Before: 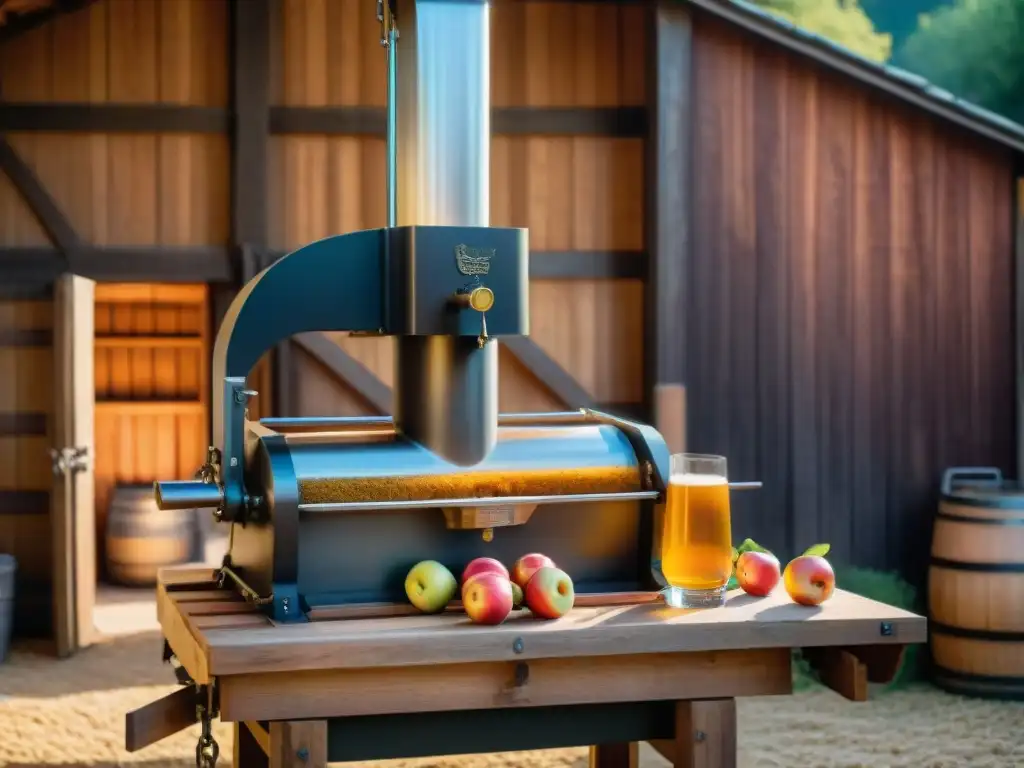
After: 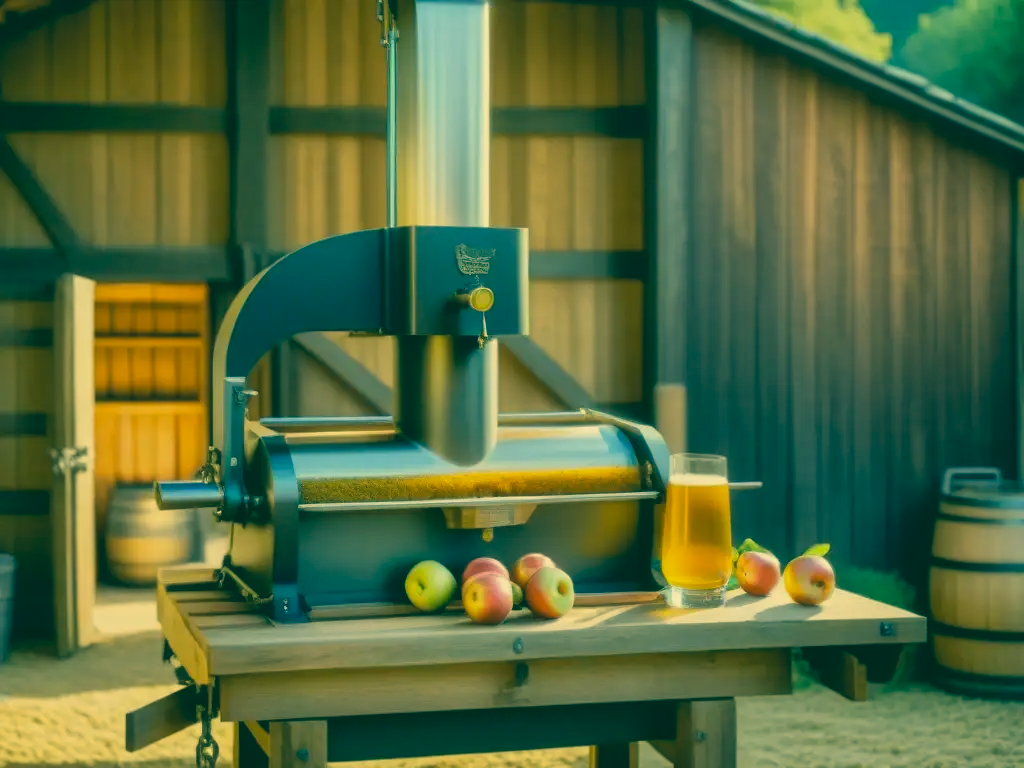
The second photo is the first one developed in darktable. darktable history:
contrast brightness saturation: contrast -0.144, brightness 0.043, saturation -0.126
local contrast: mode bilateral grid, contrast 10, coarseness 24, detail 115%, midtone range 0.2
haze removal: strength -0.038, compatibility mode true, adaptive false
color correction: highlights a* 1.86, highlights b* 33.88, shadows a* -37.17, shadows b* -5.73
